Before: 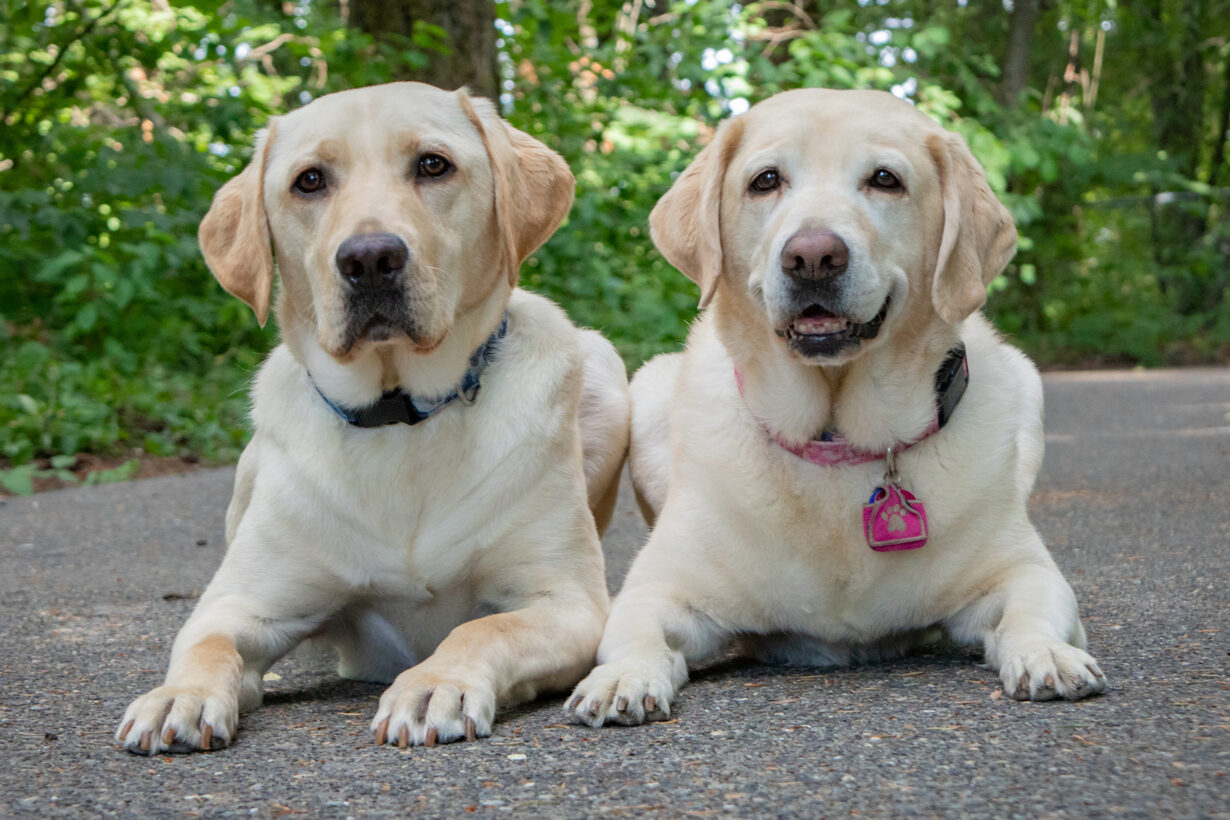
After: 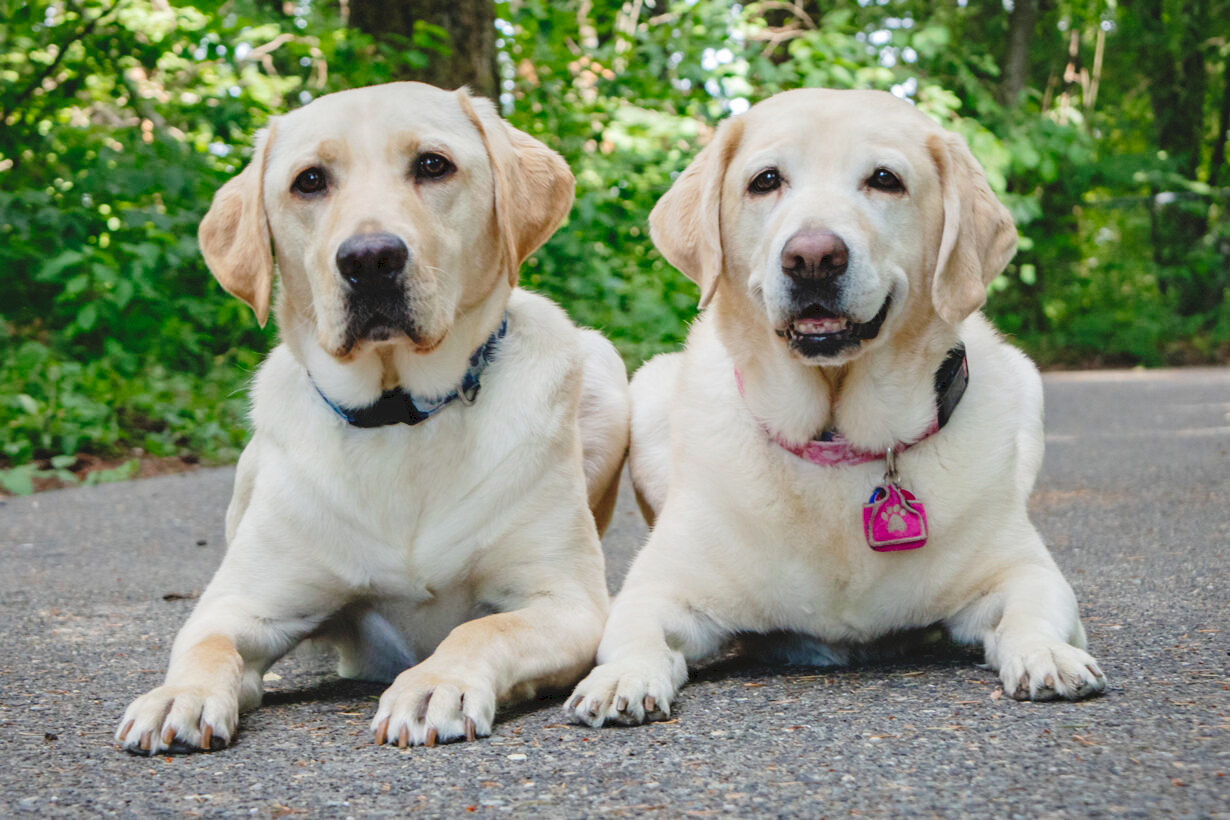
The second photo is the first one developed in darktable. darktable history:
tone curve: curves: ch0 [(0, 0) (0.003, 0.074) (0.011, 0.079) (0.025, 0.083) (0.044, 0.095) (0.069, 0.097) (0.1, 0.11) (0.136, 0.131) (0.177, 0.159) (0.224, 0.209) (0.277, 0.279) (0.335, 0.367) (0.399, 0.455) (0.468, 0.538) (0.543, 0.621) (0.623, 0.699) (0.709, 0.782) (0.801, 0.848) (0.898, 0.924) (1, 1)], preserve colors none
